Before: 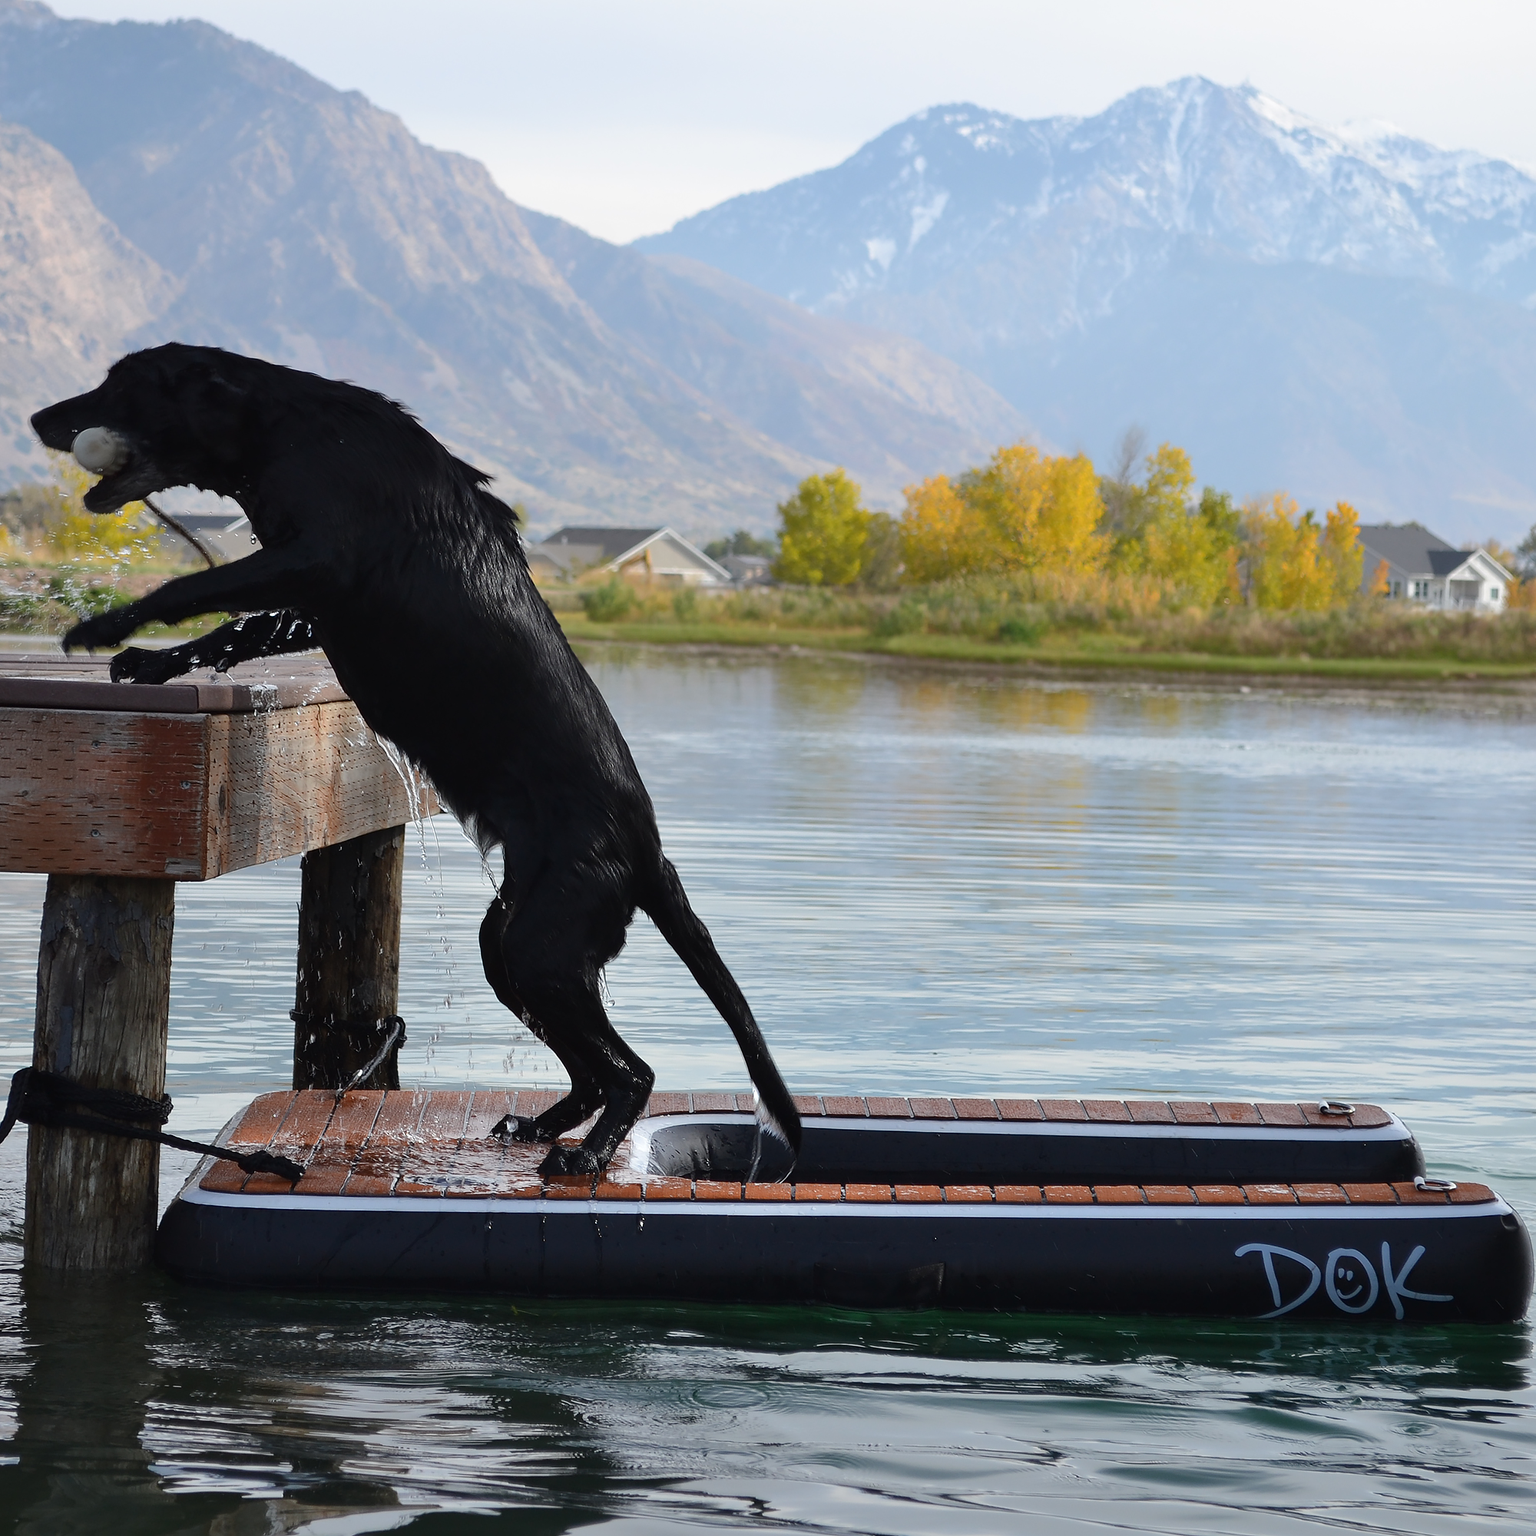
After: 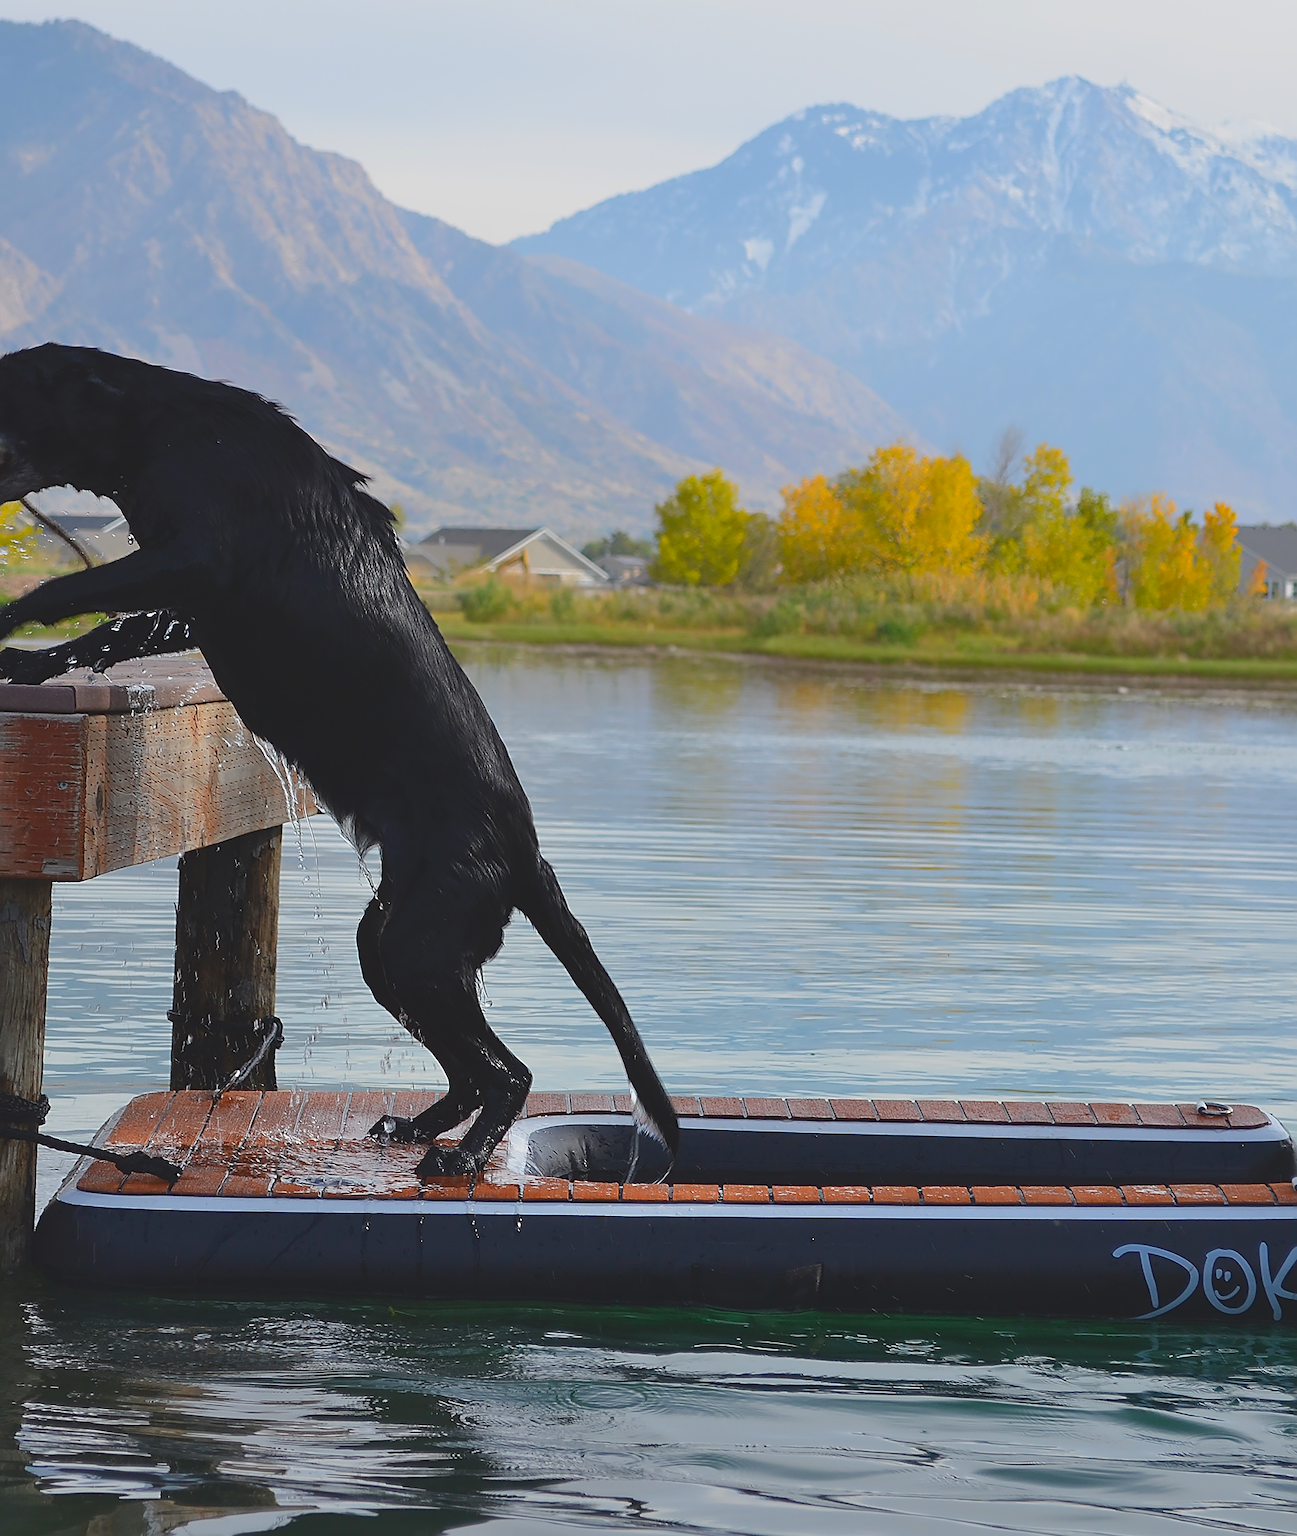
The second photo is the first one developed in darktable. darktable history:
crop: left 8.046%, right 7.519%
contrast brightness saturation: contrast -0.208, saturation 0.189
sharpen: on, module defaults
